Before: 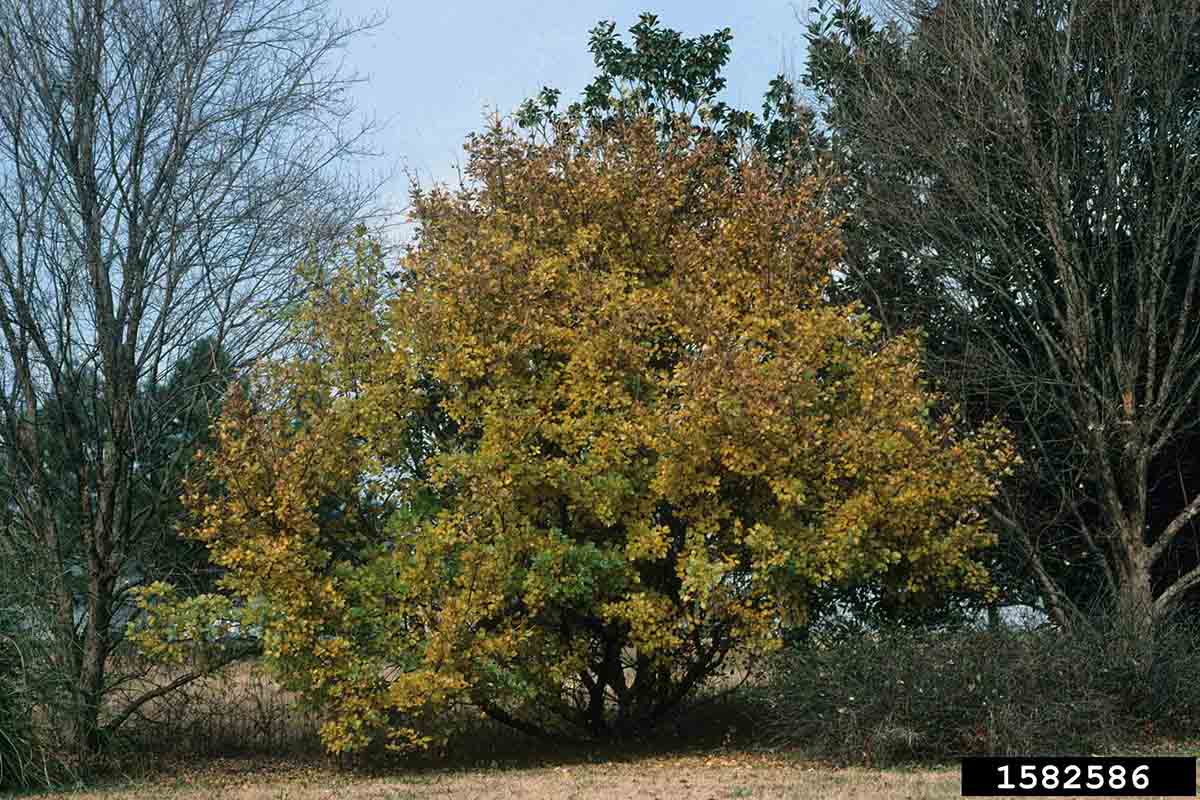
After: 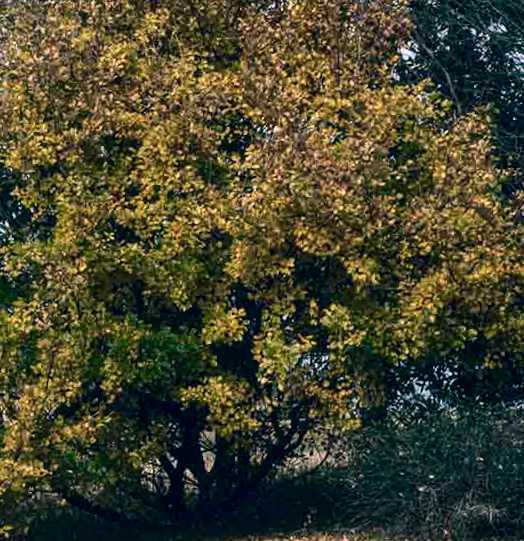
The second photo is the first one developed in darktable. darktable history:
color zones: curves: ch0 [(0.25, 0.5) (0.347, 0.092) (0.75, 0.5)]; ch1 [(0.25, 0.5) (0.33, 0.51) (0.75, 0.5)]
color correction: highlights a* 14.46, highlights b* 5.85, shadows a* -5.53, shadows b* -15.24, saturation 0.85
crop: left 35.432%, top 26.233%, right 20.145%, bottom 3.432%
rotate and perspective: rotation -1.42°, crop left 0.016, crop right 0.984, crop top 0.035, crop bottom 0.965
contrast brightness saturation: contrast 0.18, saturation 0.3
color calibration: illuminant Planckian (black body), adaptation linear Bradford (ICC v4), x 0.364, y 0.367, temperature 4417.56 K, saturation algorithm version 1 (2020)
local contrast: on, module defaults
